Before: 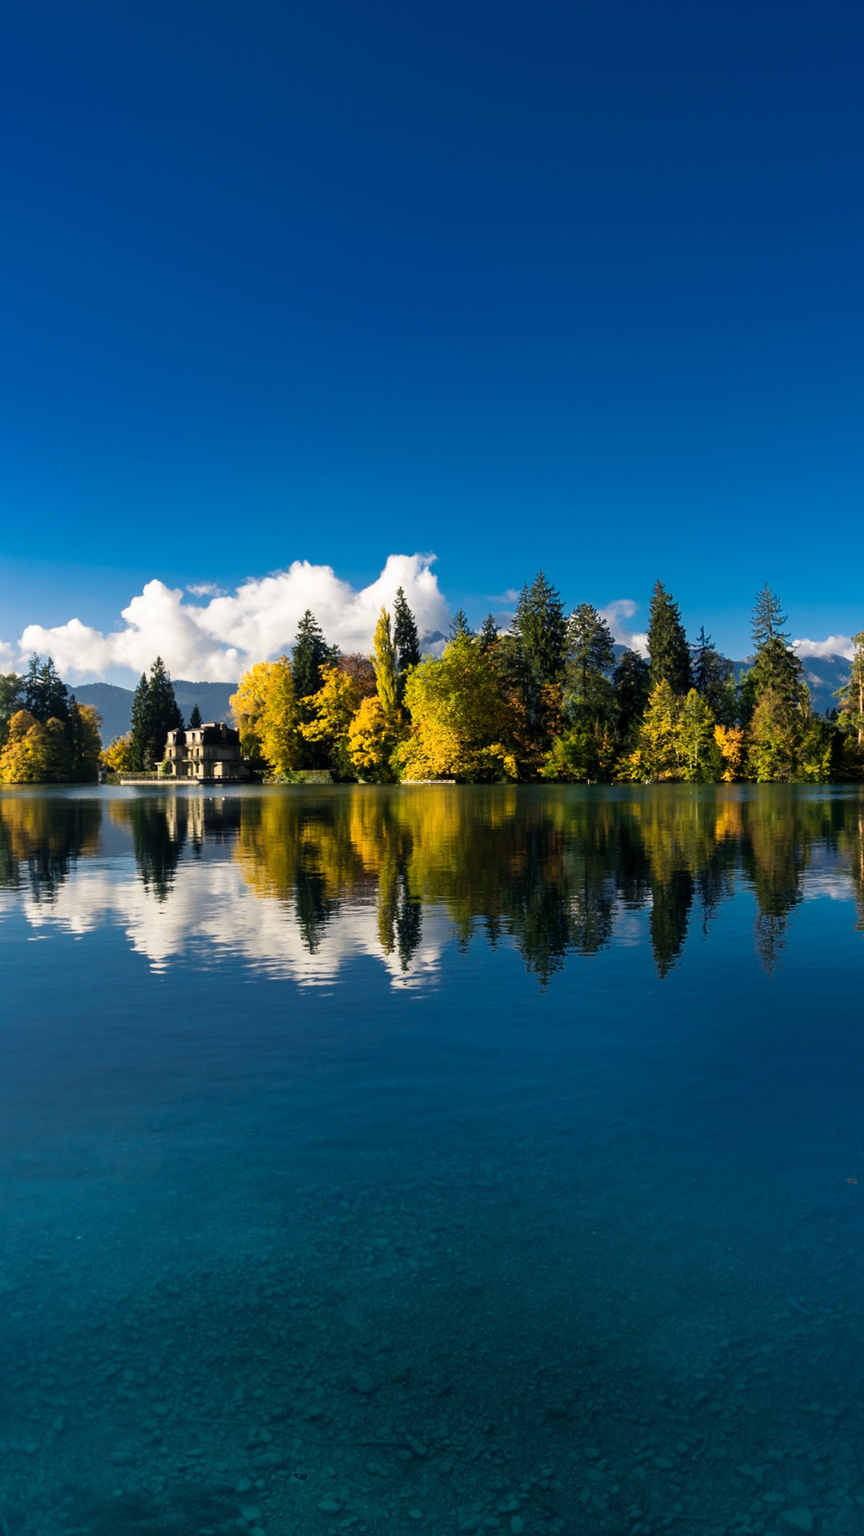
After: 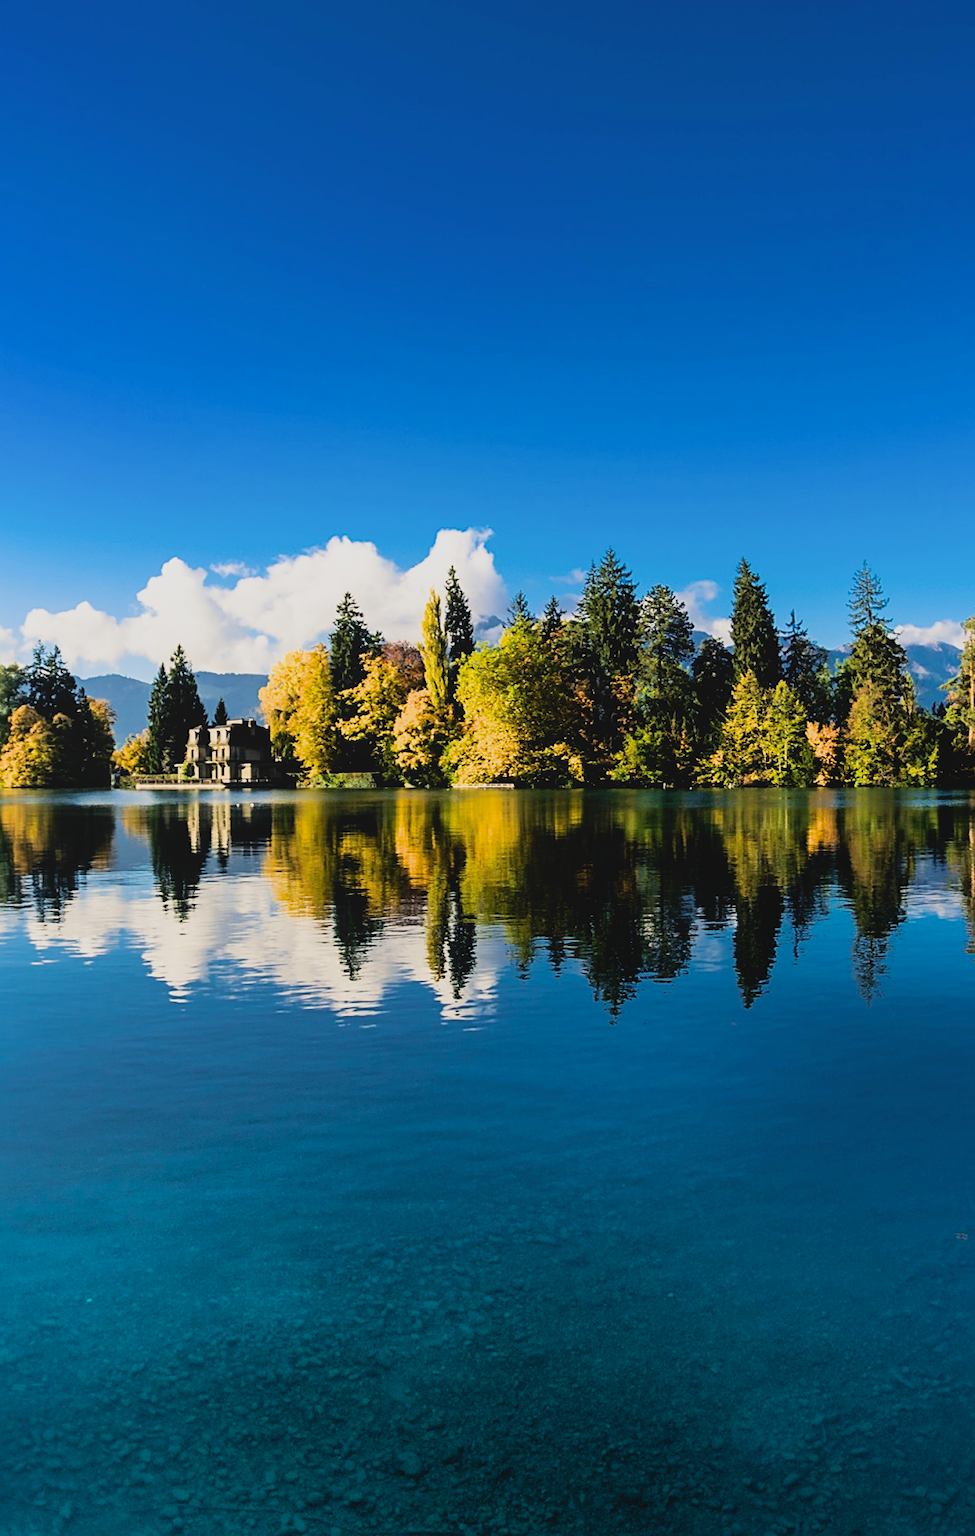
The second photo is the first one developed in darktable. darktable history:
crop and rotate: top 5.577%, bottom 5.826%
exposure: exposure 0.772 EV, compensate highlight preservation false
sharpen: on, module defaults
filmic rgb: black relative exposure -5.11 EV, white relative exposure 4 EV, hardness 2.9, contrast 1.301, highlights saturation mix -8.72%
velvia: on, module defaults
local contrast: highlights 70%, shadows 67%, detail 84%, midtone range 0.331
